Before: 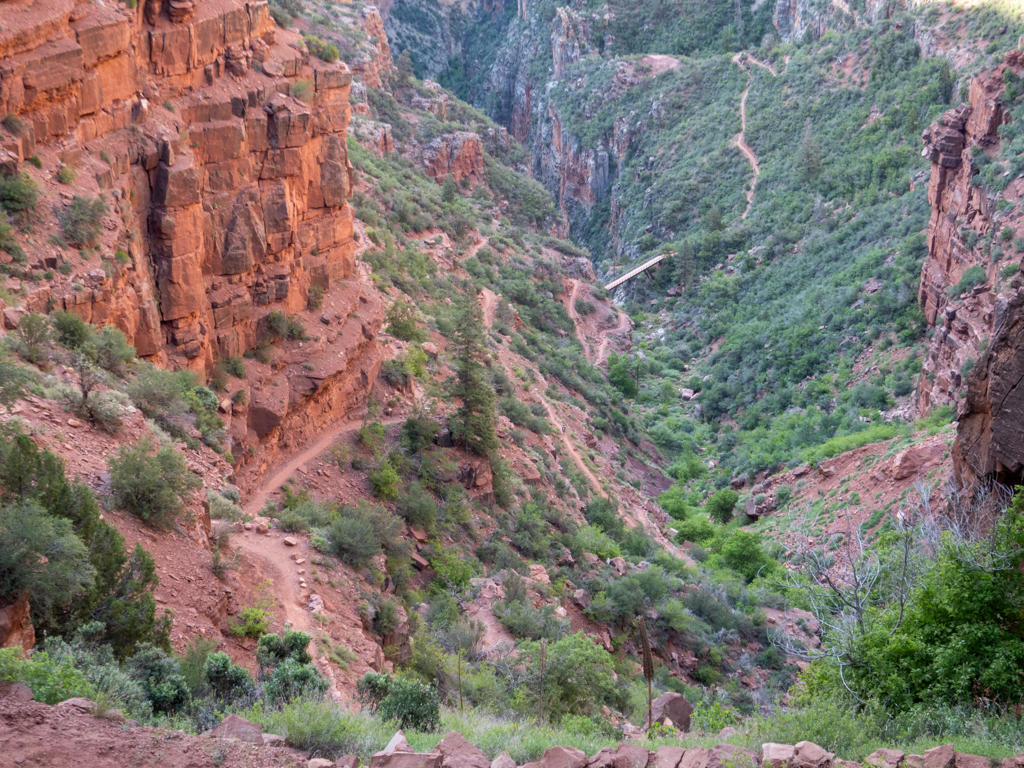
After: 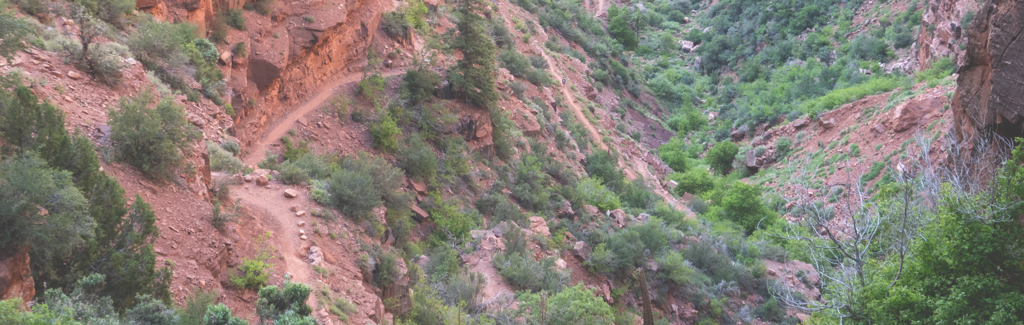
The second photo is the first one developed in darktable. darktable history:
crop: top 45.395%, bottom 12.219%
exposure: black level correction -0.04, exposure 0.064 EV, compensate highlight preservation false
